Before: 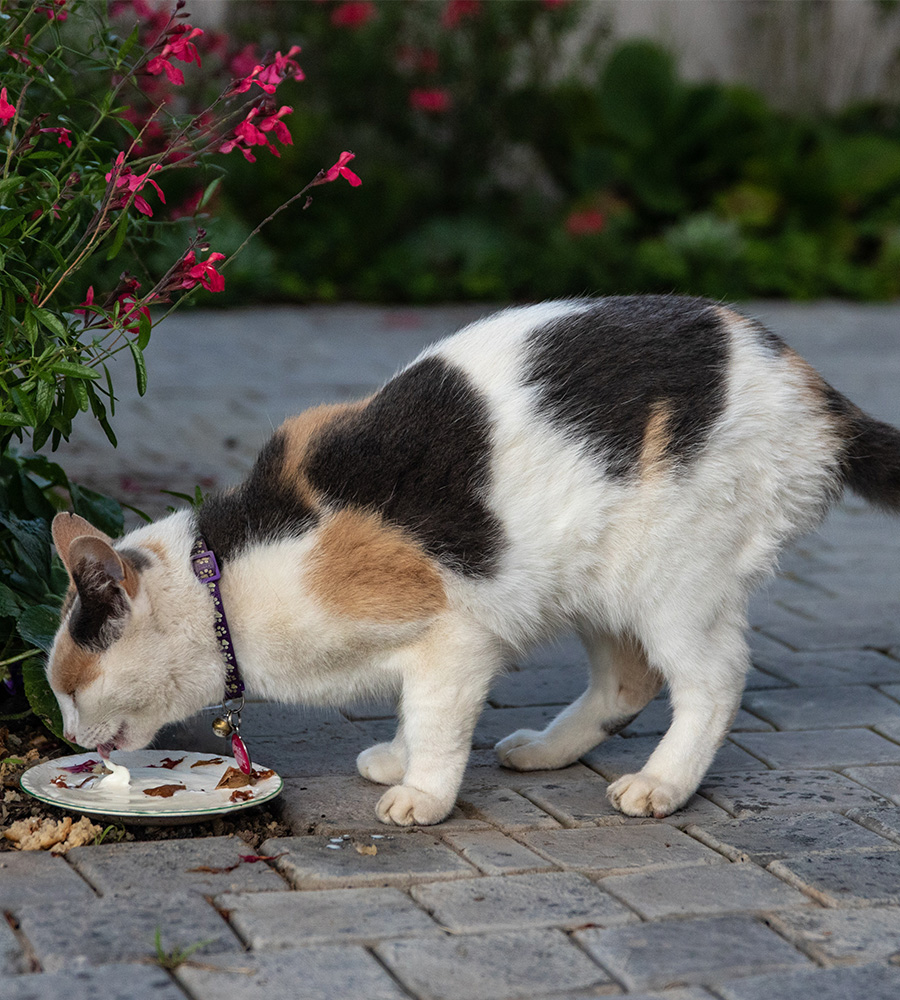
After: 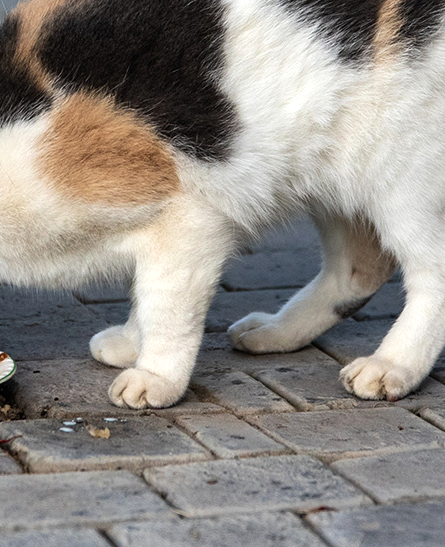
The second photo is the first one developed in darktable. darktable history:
crop: left 29.672%, top 41.786%, right 20.851%, bottom 3.487%
tone equalizer: -8 EV -0.417 EV, -7 EV -0.389 EV, -6 EV -0.333 EV, -5 EV -0.222 EV, -3 EV 0.222 EV, -2 EV 0.333 EV, -1 EV 0.389 EV, +0 EV 0.417 EV, edges refinement/feathering 500, mask exposure compensation -1.57 EV, preserve details no
